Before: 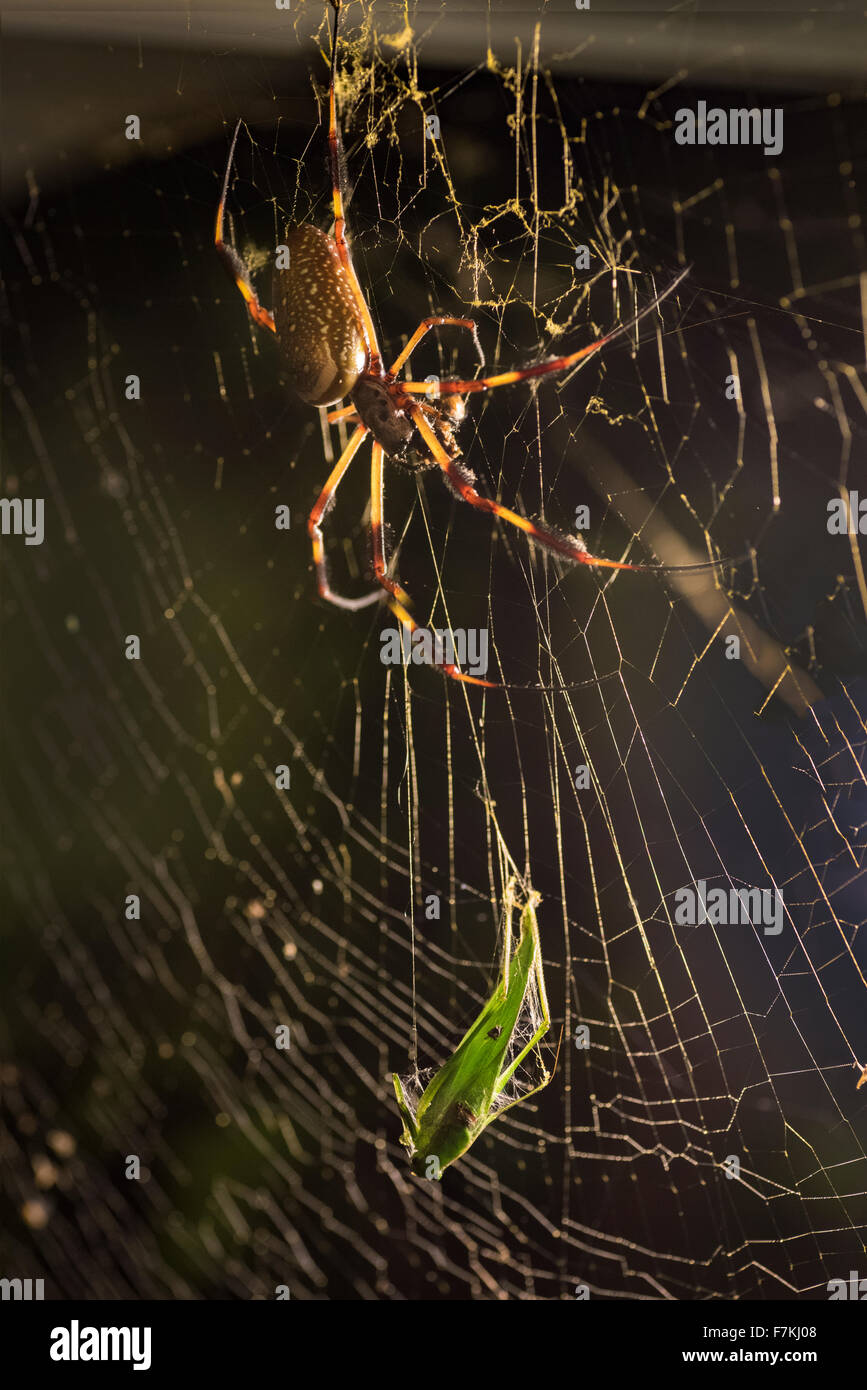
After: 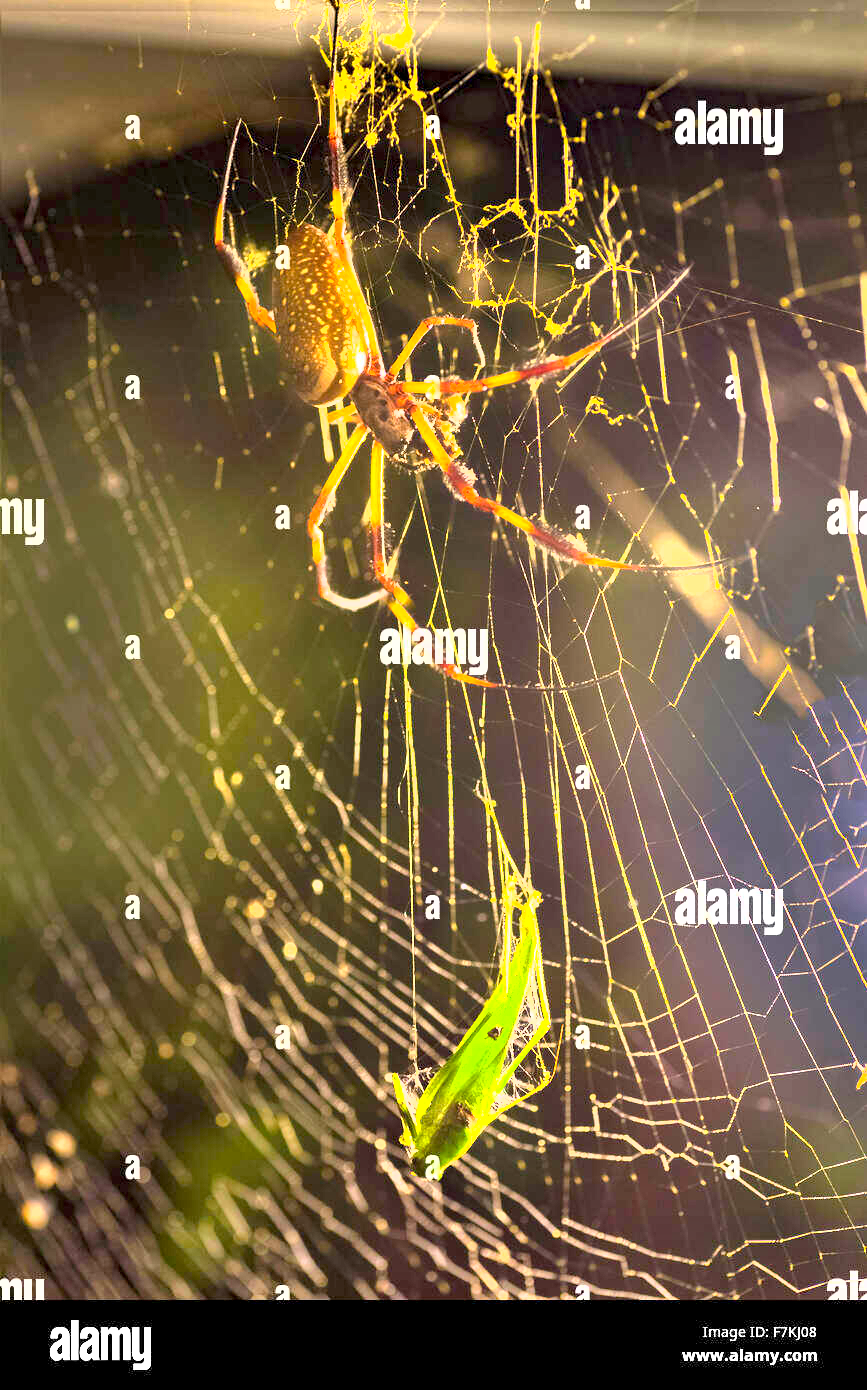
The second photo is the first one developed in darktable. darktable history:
exposure: black level correction 0.001, exposure 2.602 EV, compensate highlight preservation false
color balance rgb: linear chroma grading › global chroma 15.314%, perceptual saturation grading › global saturation 0.353%, global vibrance 20%
shadows and highlights: soften with gaussian
